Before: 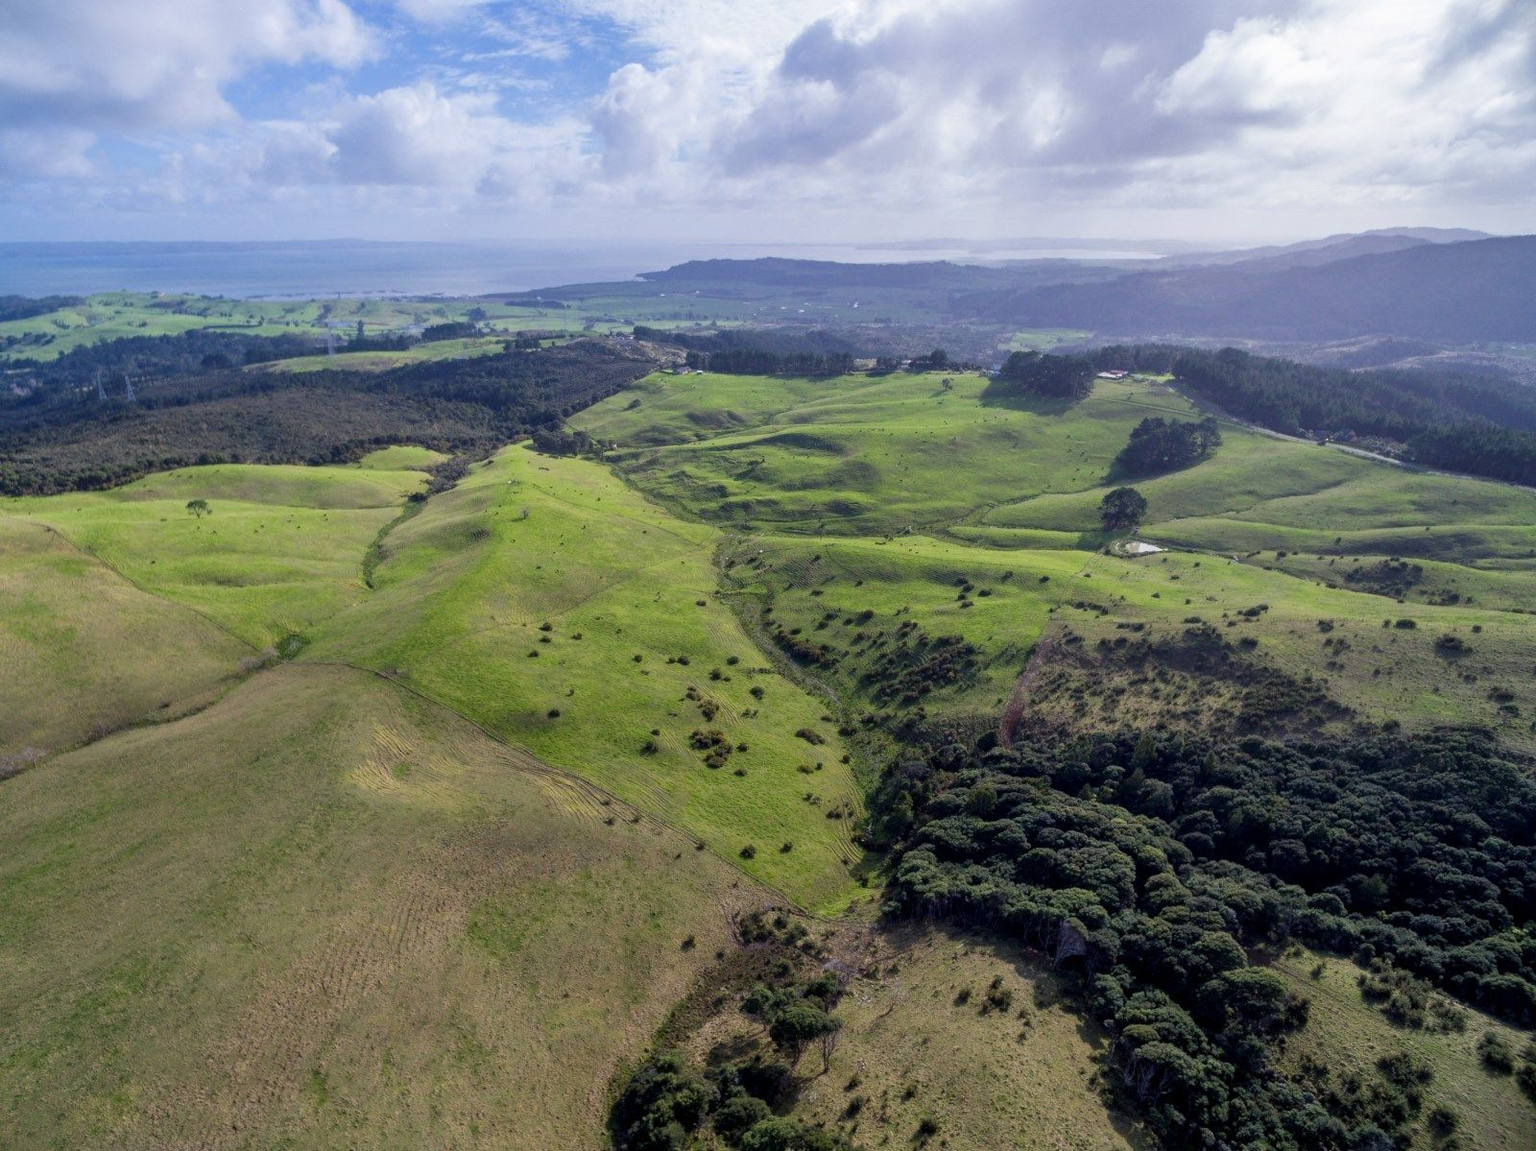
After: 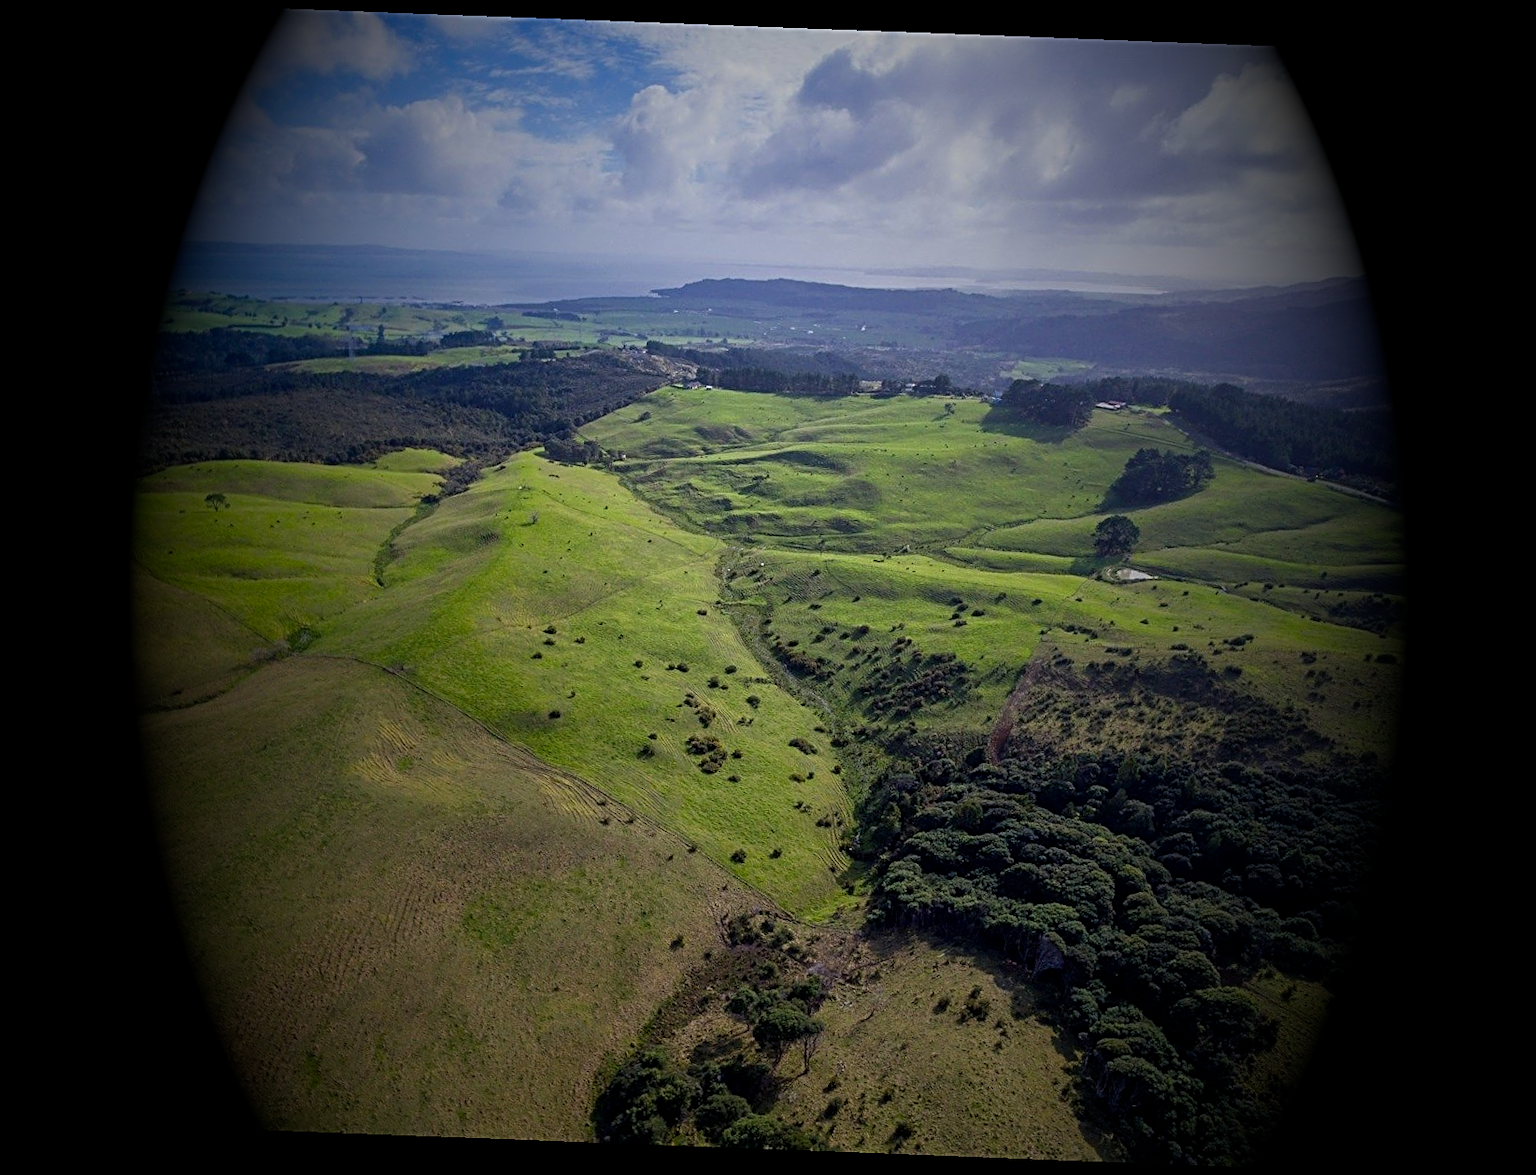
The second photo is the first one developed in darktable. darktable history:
rotate and perspective: rotation 2.17°, automatic cropping off
vignetting: fall-off start 15.9%, fall-off radius 100%, brightness -1, saturation 0.5, width/height ratio 0.719
sharpen: radius 2.543, amount 0.636
